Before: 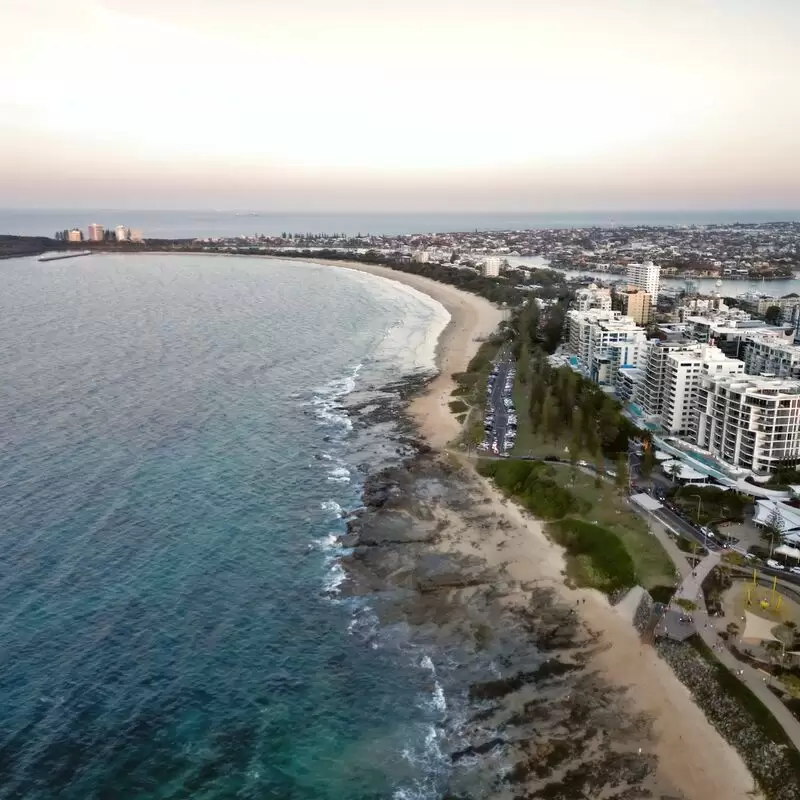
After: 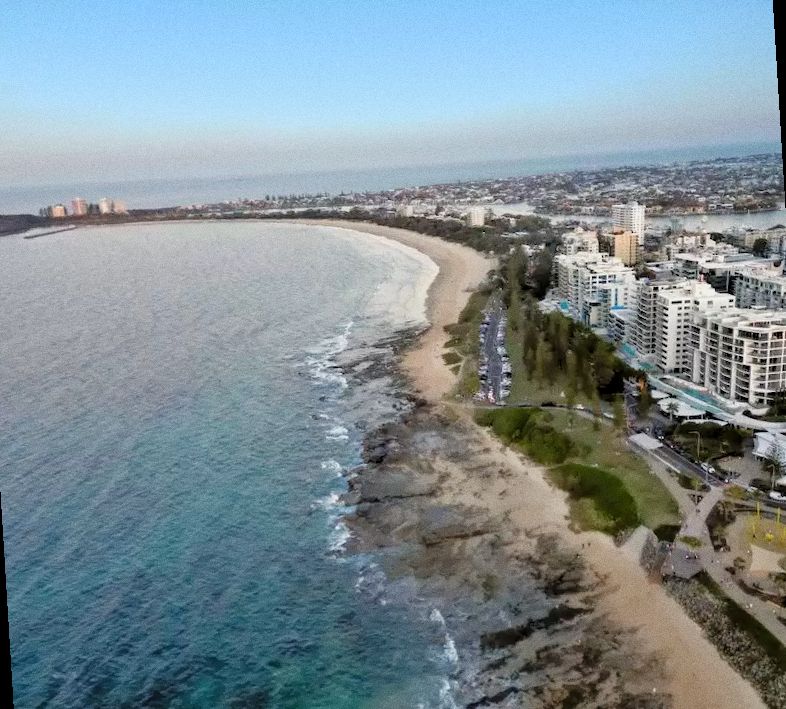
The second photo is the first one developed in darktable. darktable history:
rotate and perspective: rotation -3.52°, crop left 0.036, crop right 0.964, crop top 0.081, crop bottom 0.919
grain: strength 26%
white balance: emerald 1
graduated density: density 2.02 EV, hardness 44%, rotation 0.374°, offset 8.21, hue 208.8°, saturation 97%
tone curve: curves: ch0 [(0.047, 0) (0.292, 0.352) (0.657, 0.678) (1, 0.958)], color space Lab, linked channels, preserve colors none
